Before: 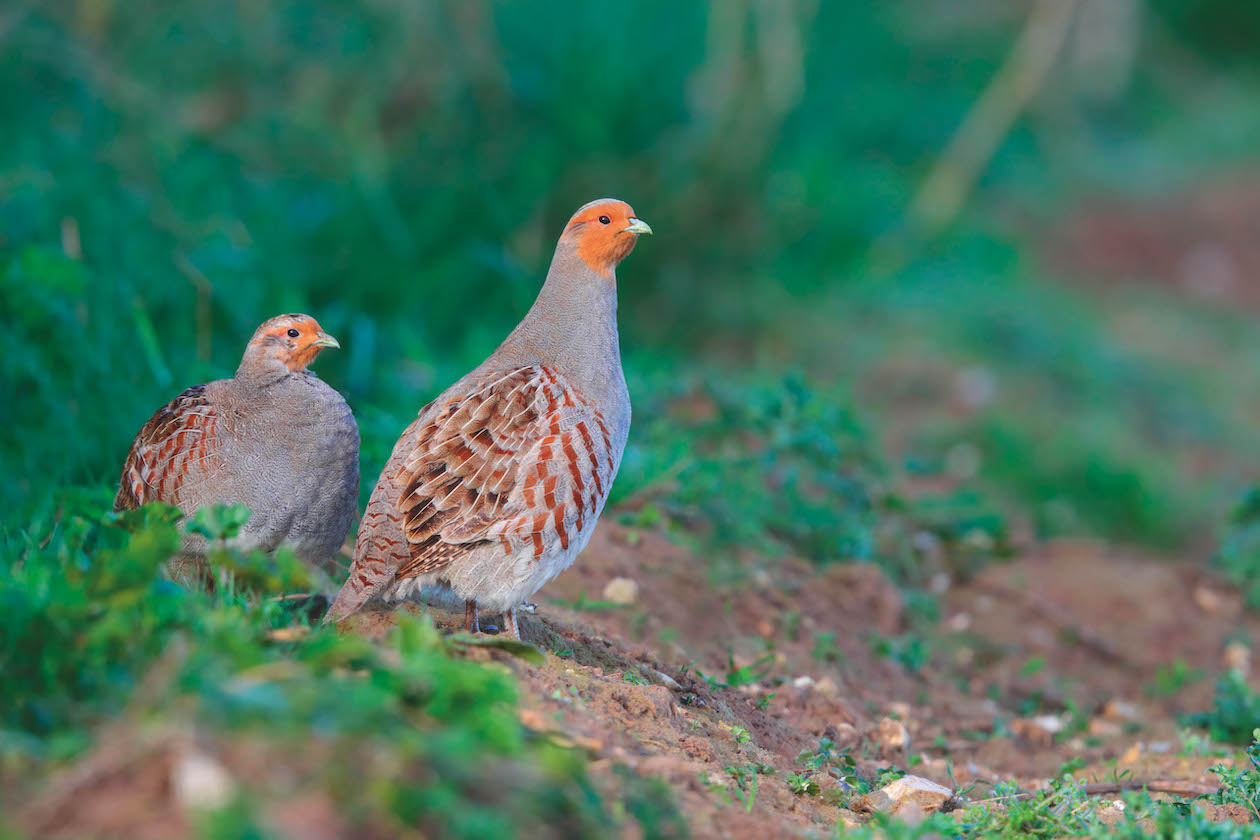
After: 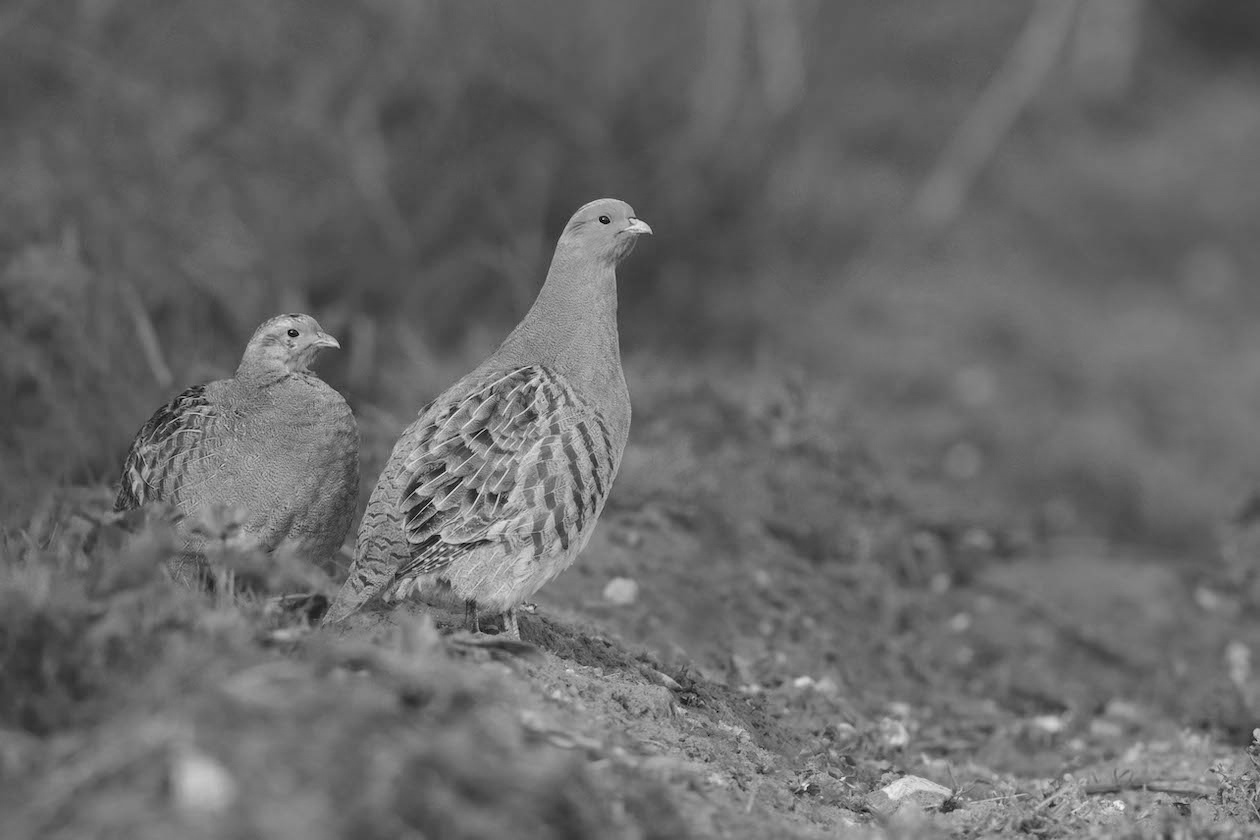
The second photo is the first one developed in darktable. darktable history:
monochrome: a 30.25, b 92.03
shadows and highlights: shadows 40, highlights -54, highlights color adjustment 46%, low approximation 0.01, soften with gaussian
